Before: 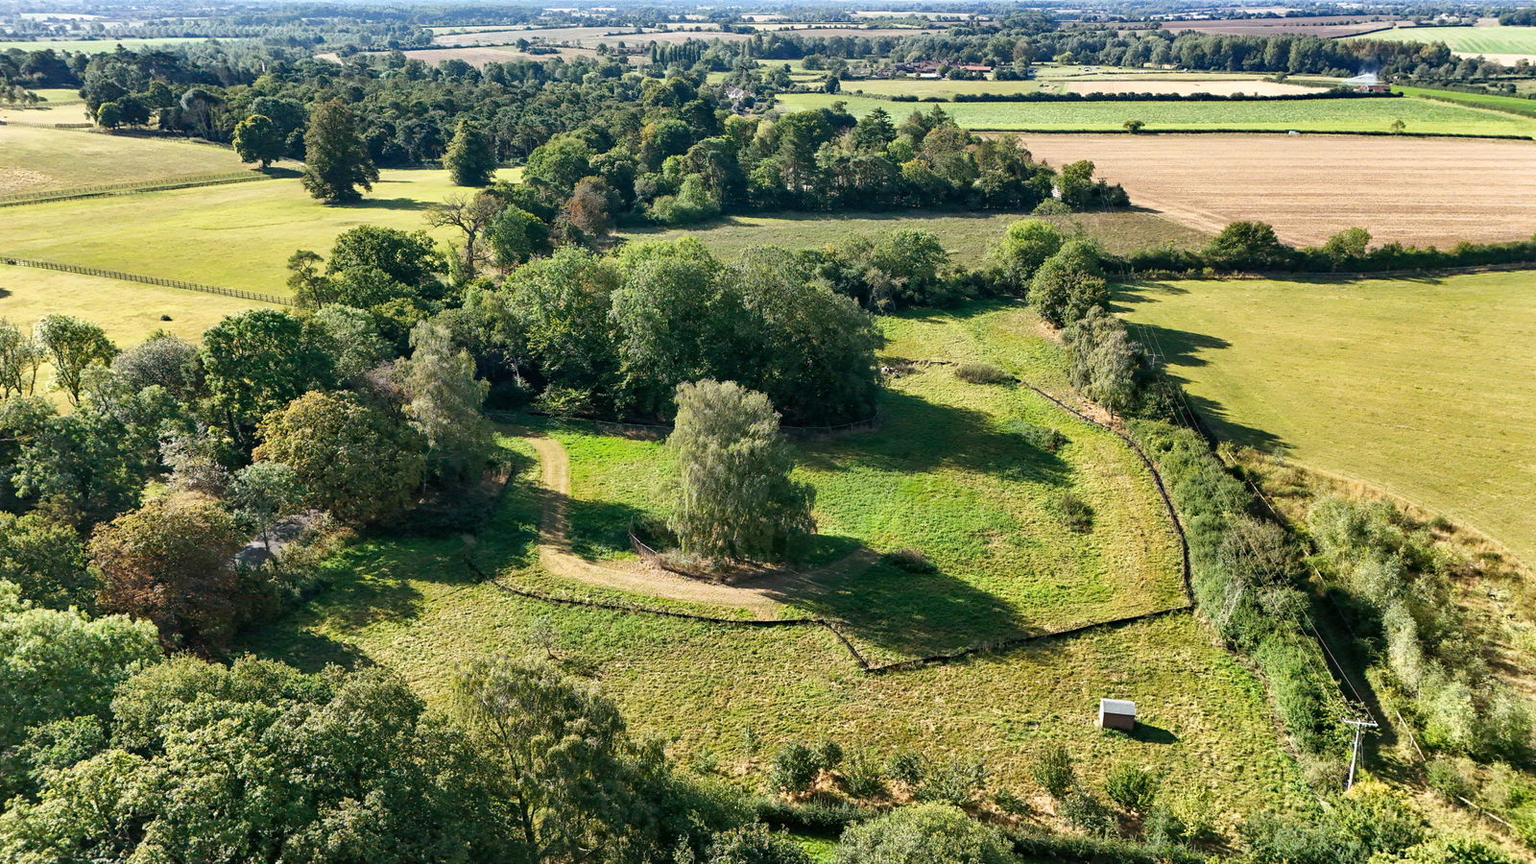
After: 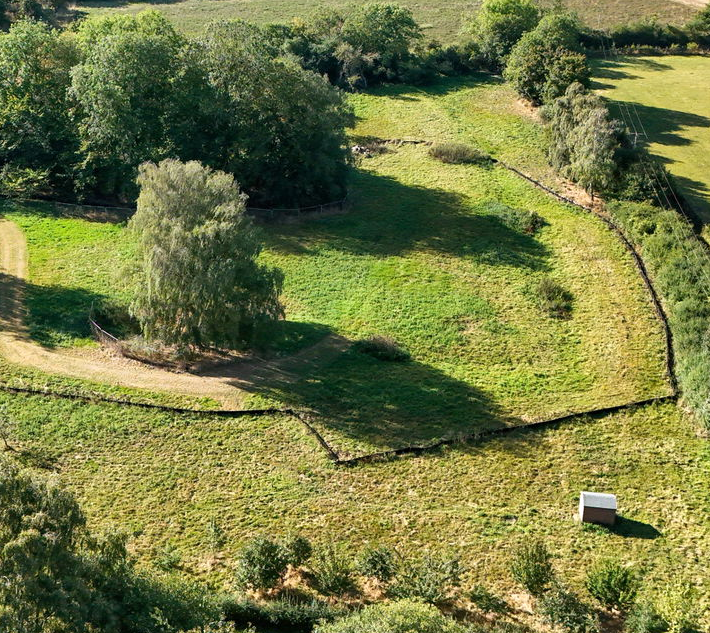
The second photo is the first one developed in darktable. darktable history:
crop: left 35.432%, top 26.233%, right 20.145%, bottom 3.432%
levels: mode automatic, black 0.023%, white 99.97%, levels [0.062, 0.494, 0.925]
